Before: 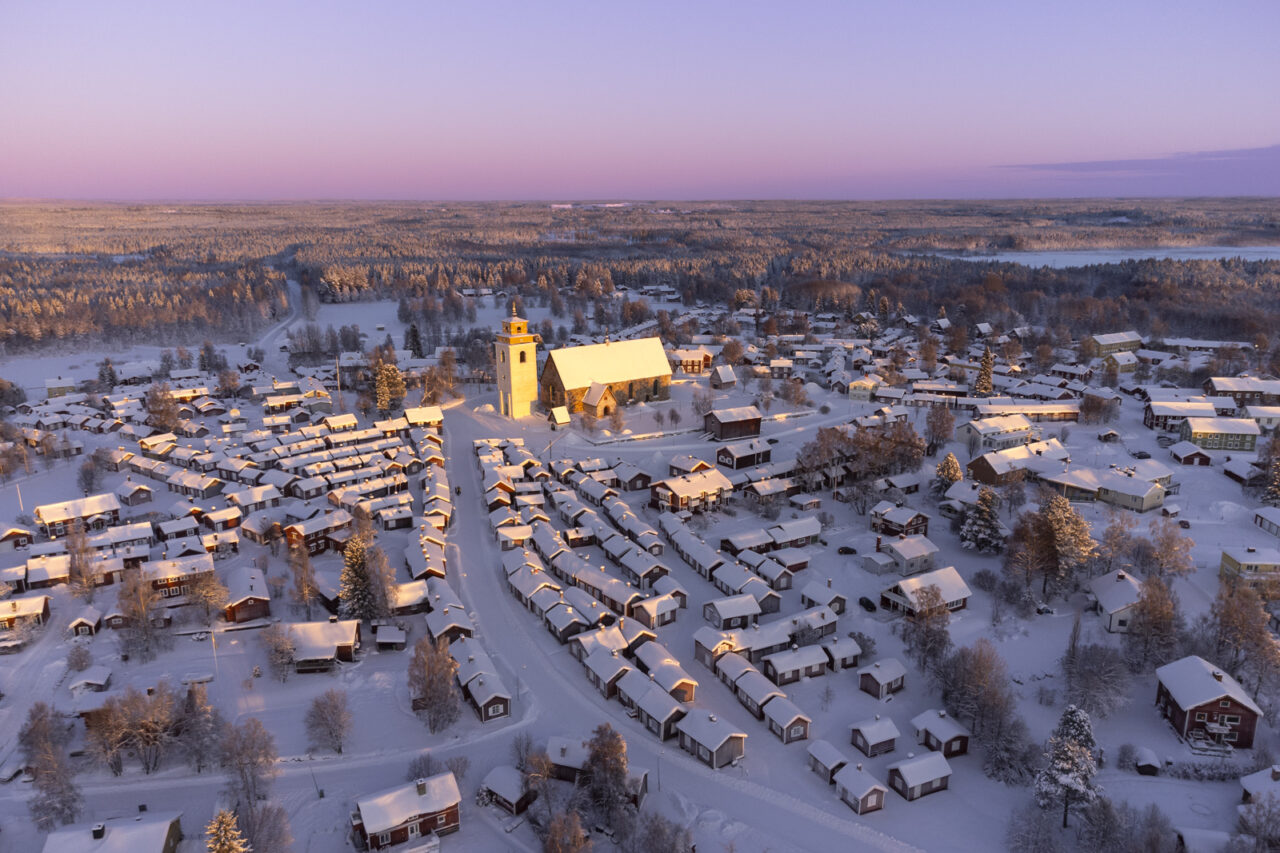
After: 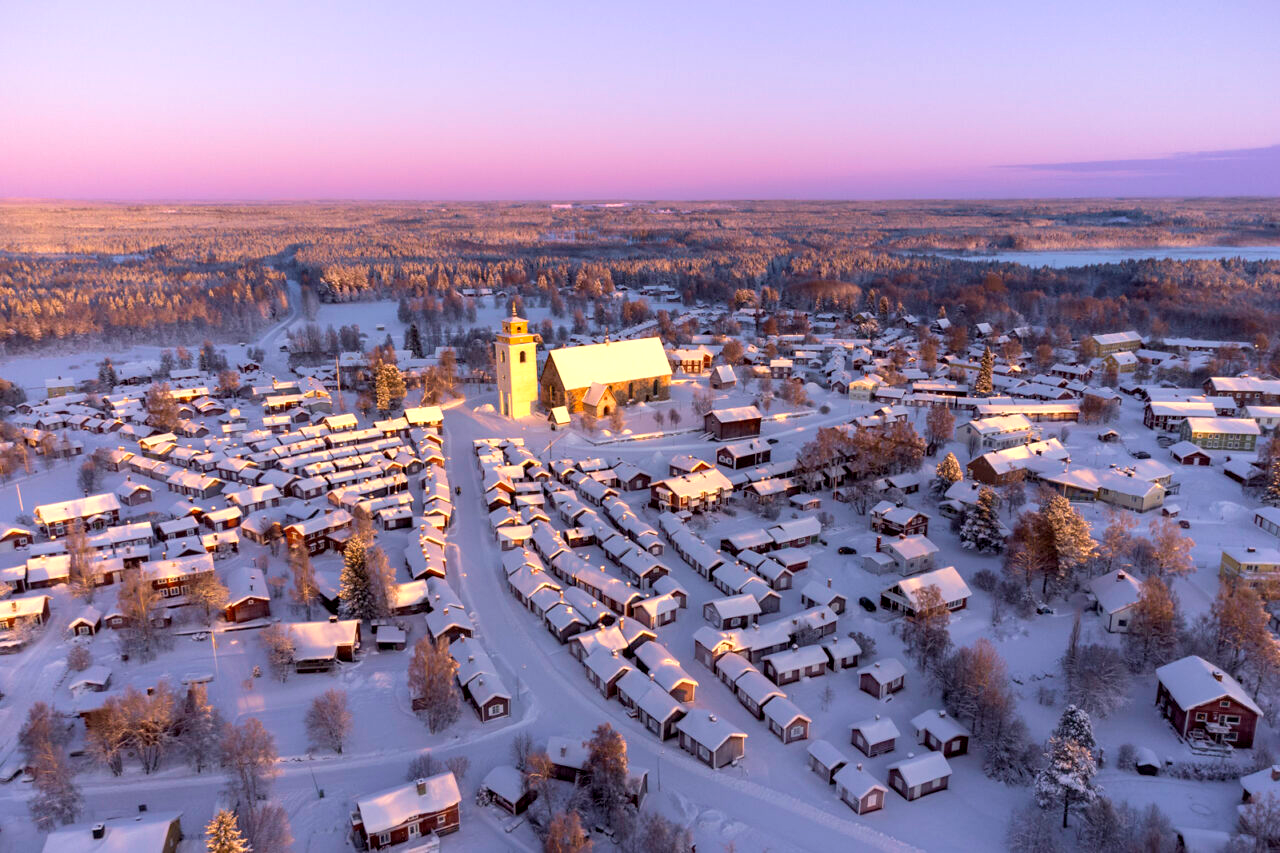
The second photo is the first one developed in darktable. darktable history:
white balance: emerald 1
velvia: strength 30%
exposure: black level correction 0.005, exposure 0.417 EV, compensate highlight preservation false
